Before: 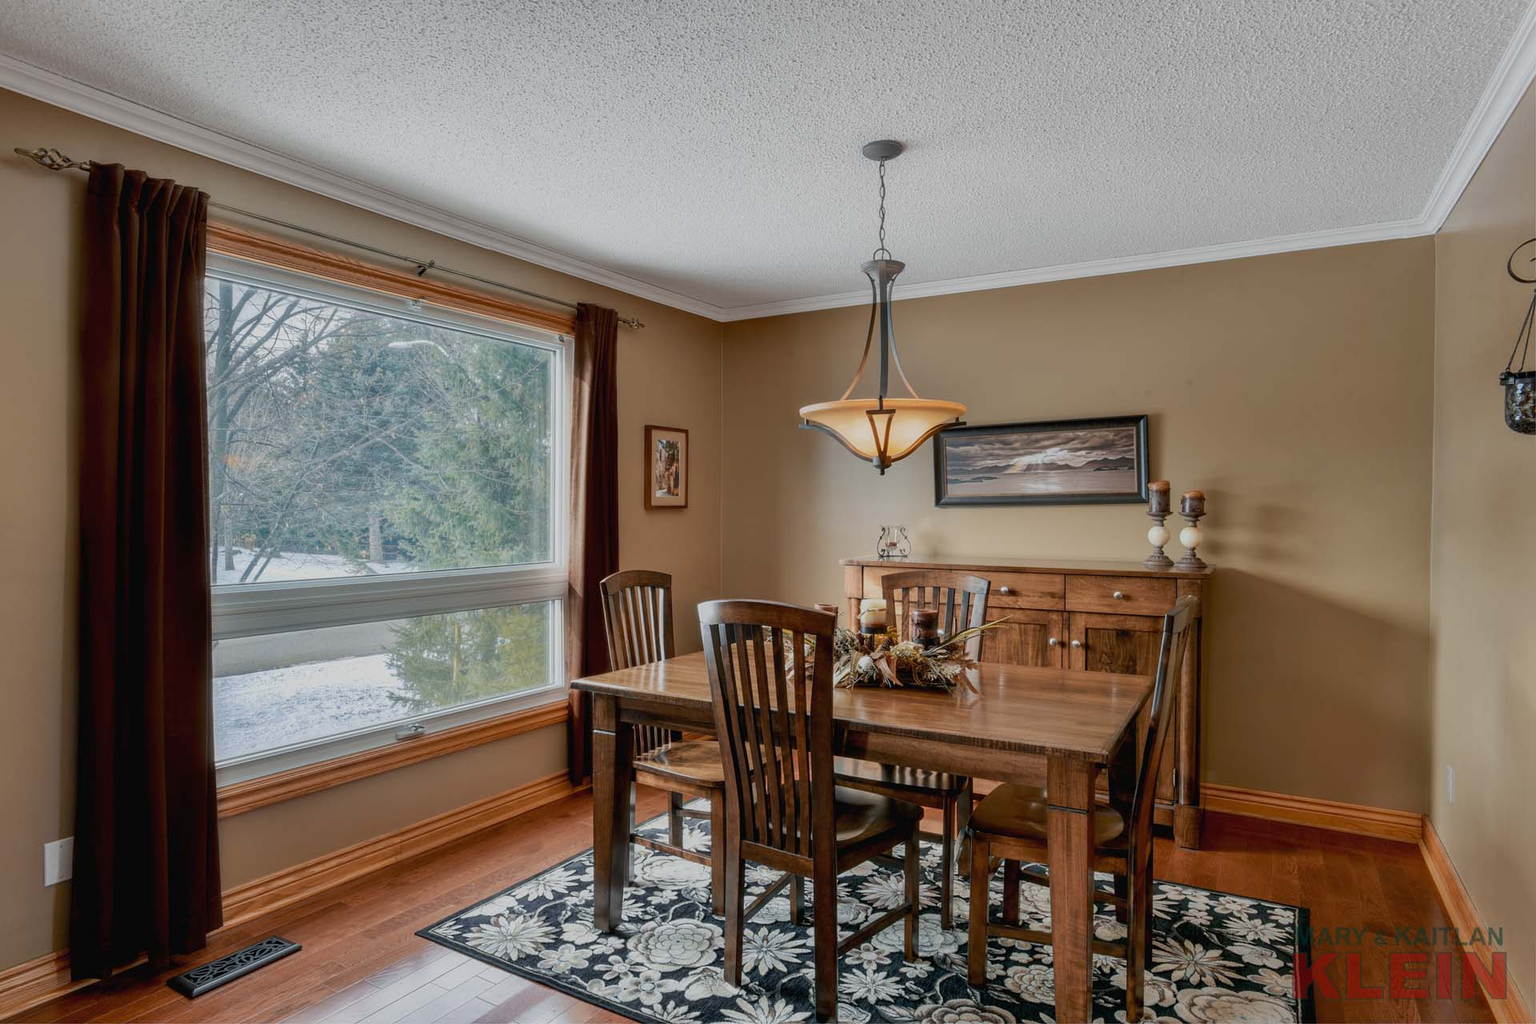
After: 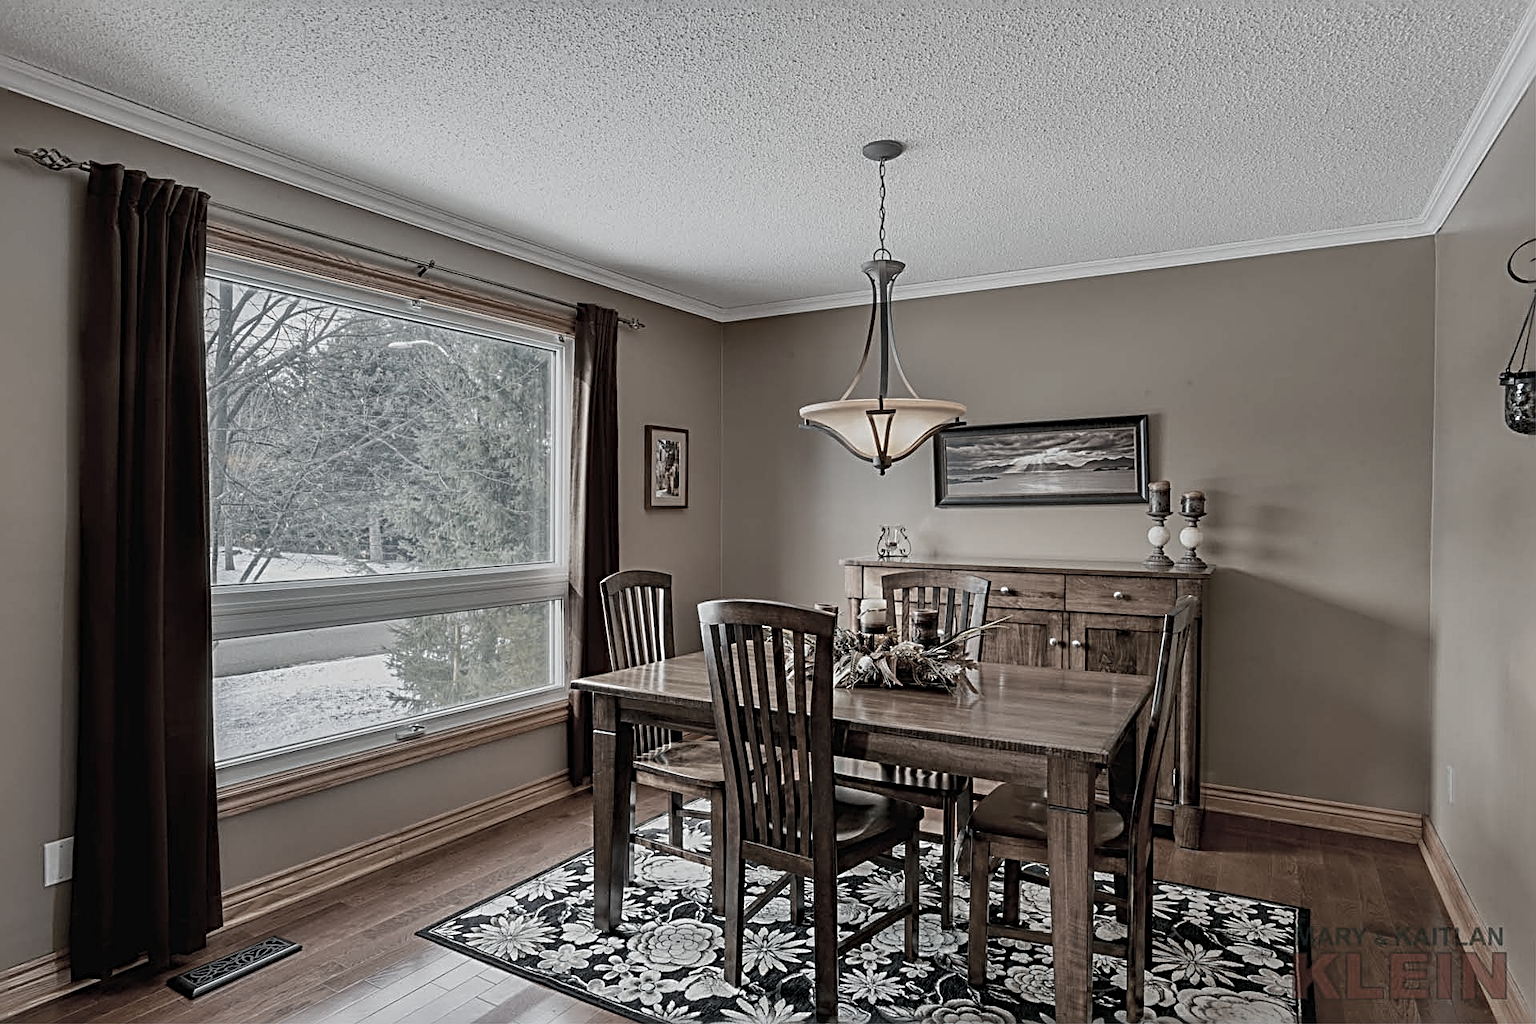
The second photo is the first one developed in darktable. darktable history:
color zones: curves: ch1 [(0, 0.153) (0.143, 0.15) (0.286, 0.151) (0.429, 0.152) (0.571, 0.152) (0.714, 0.151) (0.857, 0.151) (1, 0.153)]
sharpen: radius 3.69, amount 0.928
